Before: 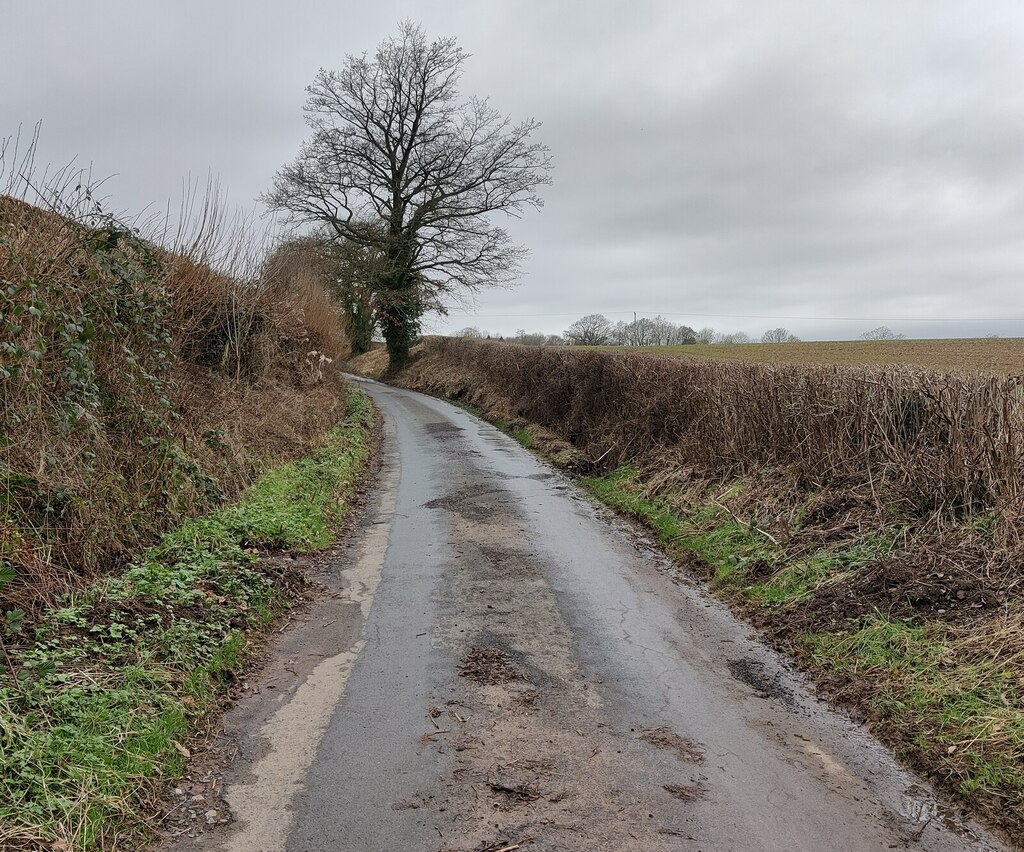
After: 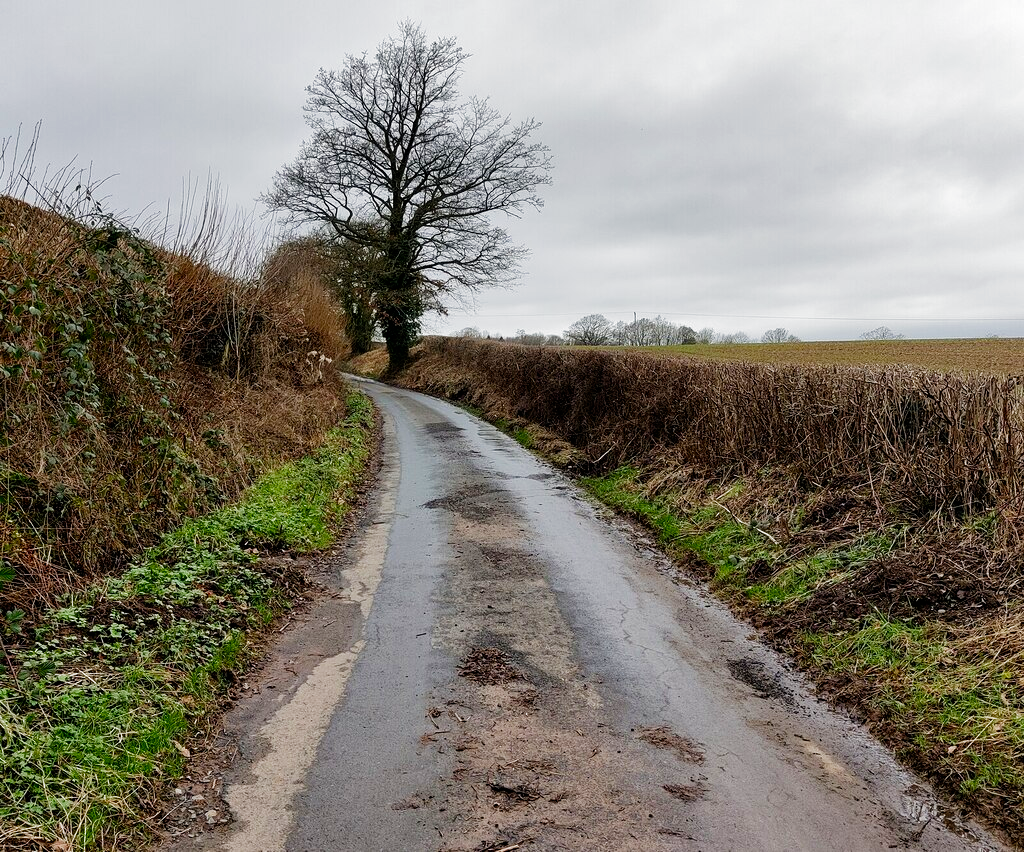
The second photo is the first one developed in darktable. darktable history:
filmic rgb: black relative exposure -8.2 EV, white relative exposure 2.2 EV, threshold 3 EV, hardness 7.11, latitude 75%, contrast 1.325, highlights saturation mix -2%, shadows ↔ highlights balance 30%, preserve chrominance no, color science v5 (2021), contrast in shadows safe, contrast in highlights safe, enable highlight reconstruction true
color balance rgb "[modern colors]": linear chroma grading › shadows -8%, linear chroma grading › global chroma 10%, perceptual saturation grading › global saturation 2%, perceptual saturation grading › highlights -2%, perceptual saturation grading › mid-tones 4%, perceptual saturation grading › shadows 8%, perceptual brilliance grading › global brilliance 2%, perceptual brilliance grading › highlights -4%, global vibrance 16%, saturation formula JzAzBz (2021)
